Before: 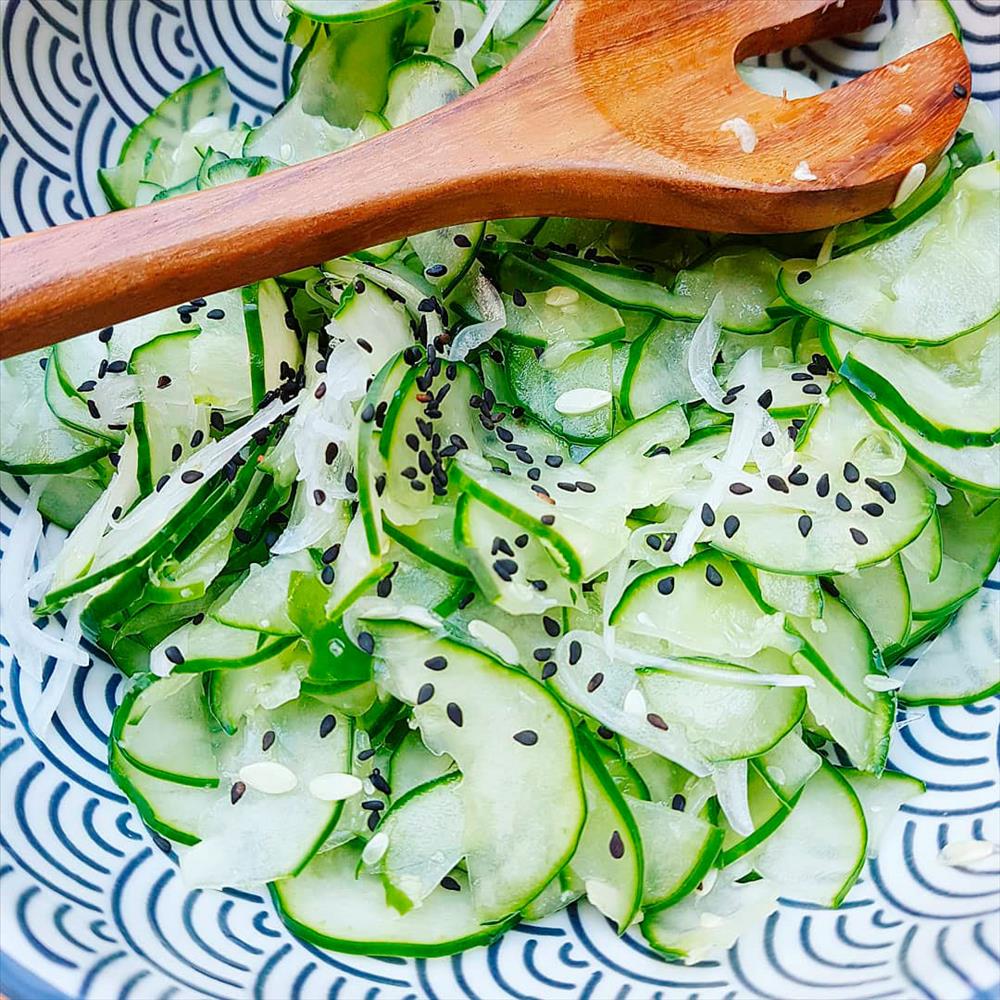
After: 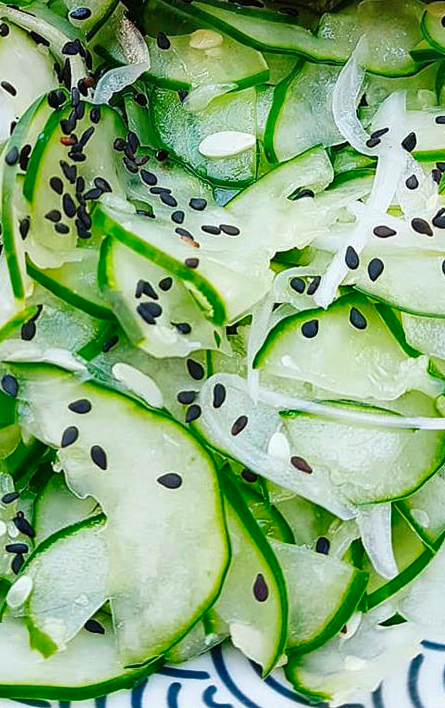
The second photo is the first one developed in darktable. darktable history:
shadows and highlights: low approximation 0.01, soften with gaussian
crop: left 35.676%, top 25.728%, right 19.725%, bottom 3.381%
